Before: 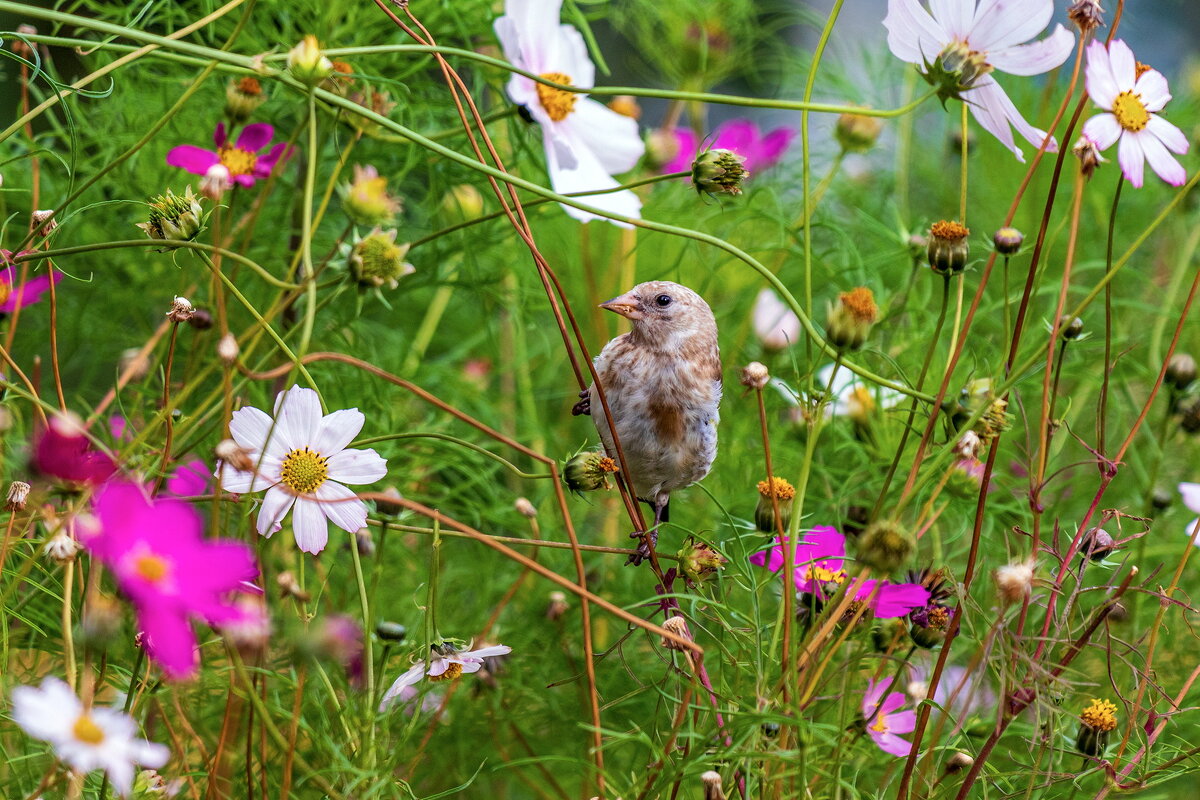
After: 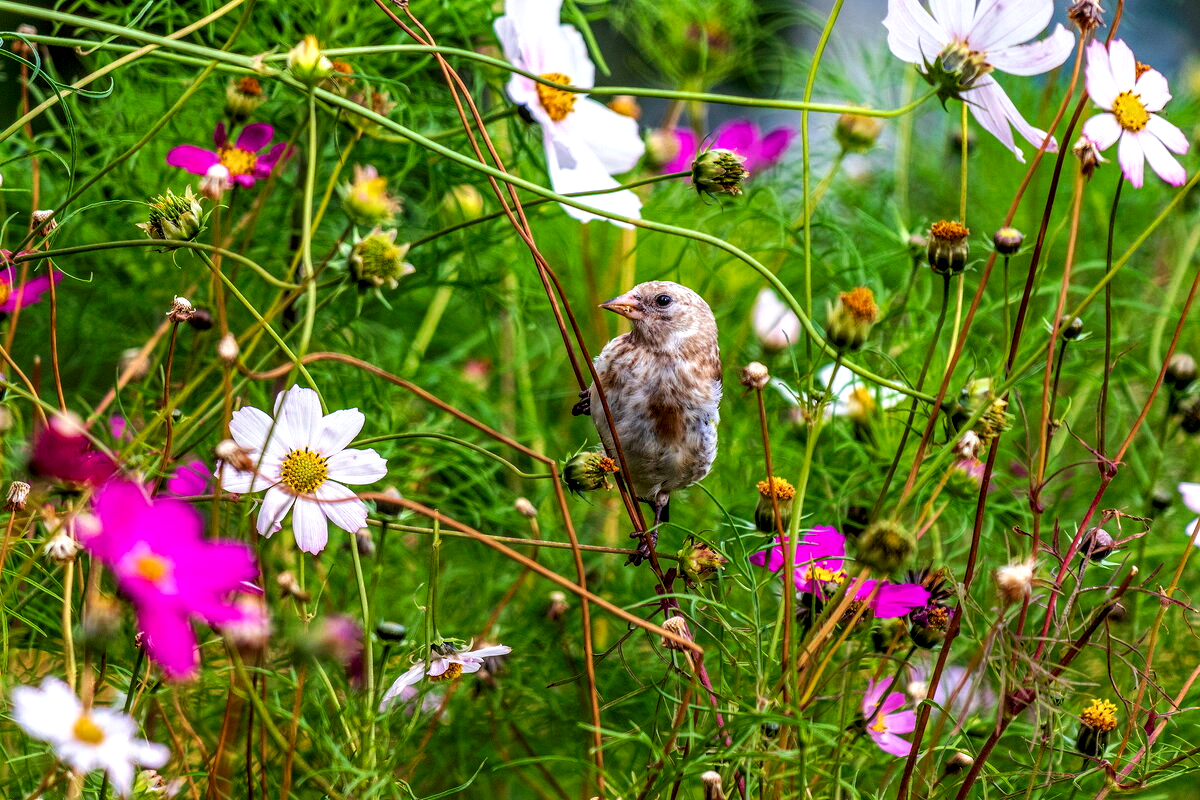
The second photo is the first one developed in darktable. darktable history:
tone curve: curves: ch0 [(0, 0) (0.003, 0.004) (0.011, 0.008) (0.025, 0.012) (0.044, 0.02) (0.069, 0.028) (0.1, 0.034) (0.136, 0.059) (0.177, 0.1) (0.224, 0.151) (0.277, 0.203) (0.335, 0.266) (0.399, 0.344) (0.468, 0.414) (0.543, 0.507) (0.623, 0.602) (0.709, 0.704) (0.801, 0.804) (0.898, 0.927) (1, 1)], preserve colors none
local contrast: detail 130%
exposure: exposure 0.127 EV, compensate highlight preservation false
